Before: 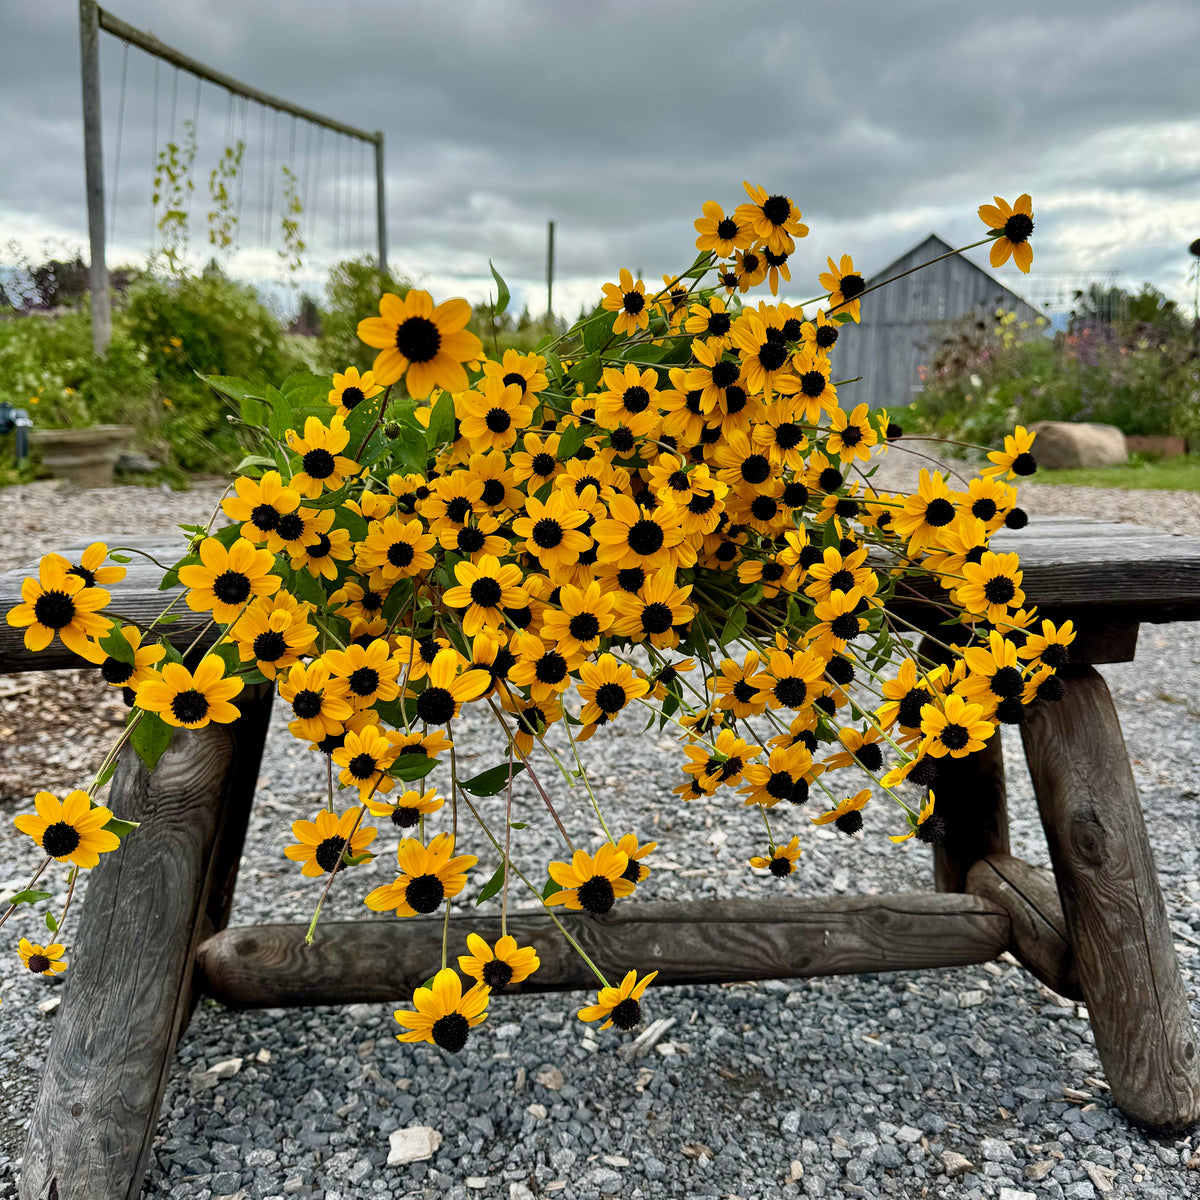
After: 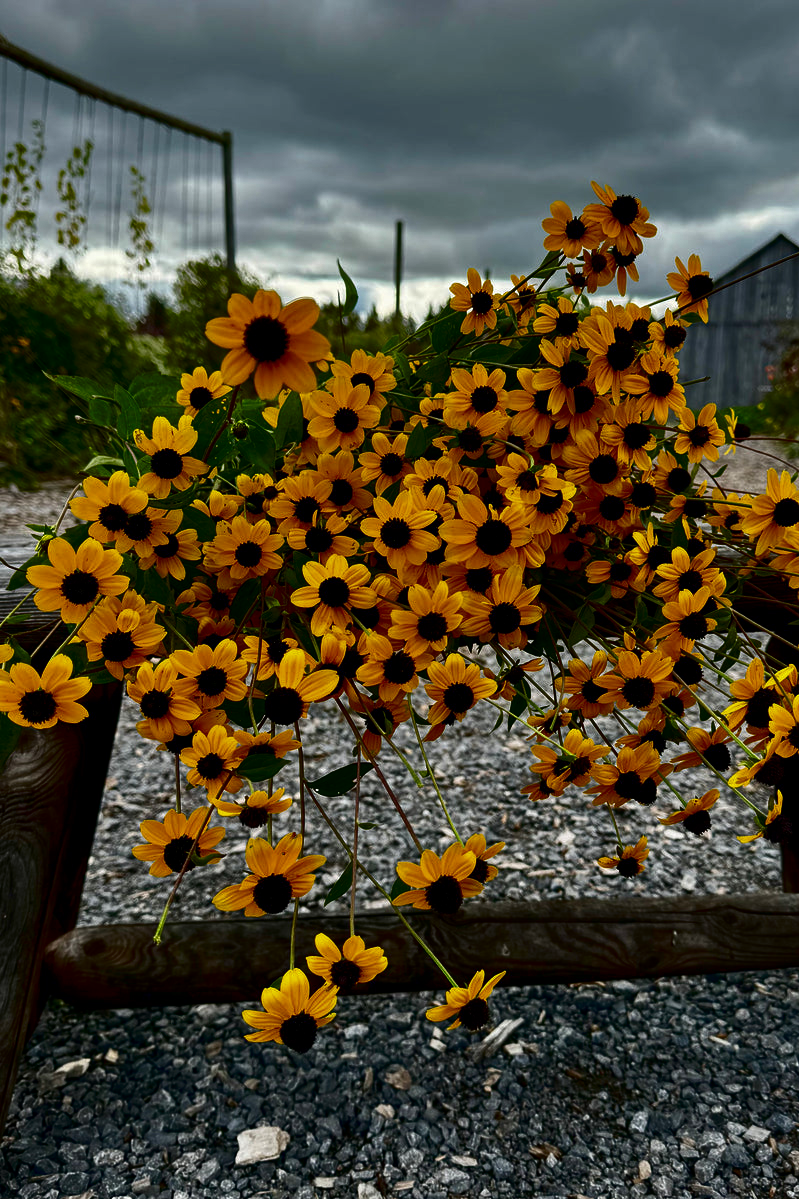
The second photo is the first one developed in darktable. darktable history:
contrast brightness saturation: contrast 0.09, brightness -0.59, saturation 0.17
crop and rotate: left 12.673%, right 20.66%
